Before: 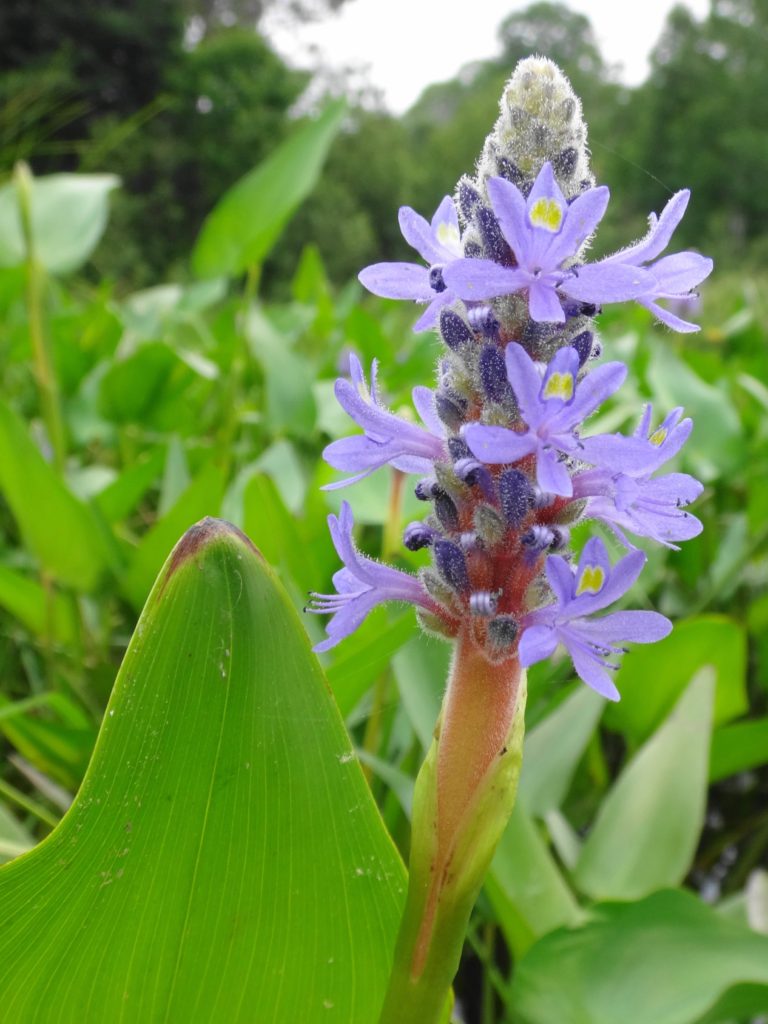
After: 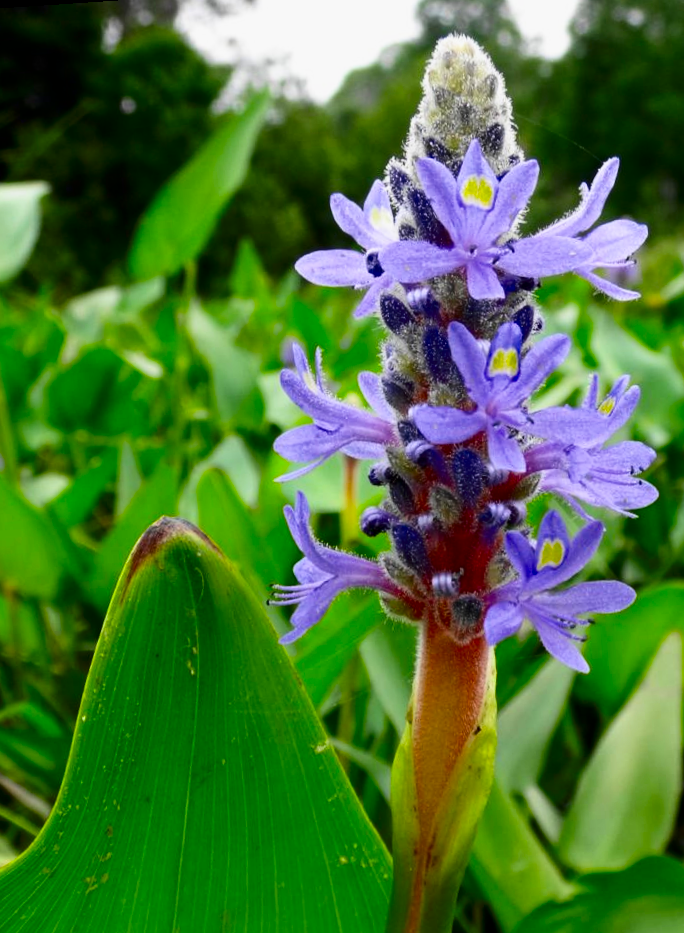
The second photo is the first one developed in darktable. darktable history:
filmic rgb: black relative exposure -12 EV, white relative exposure 2.8 EV, threshold 3 EV, target black luminance 0%, hardness 8.06, latitude 70.41%, contrast 1.14, highlights saturation mix 10%, shadows ↔ highlights balance -0.388%, color science v4 (2020), iterations of high-quality reconstruction 10, contrast in shadows soft, contrast in highlights soft, enable highlight reconstruction true
crop: left 9.929%, top 3.475%, right 9.188%, bottom 9.529%
contrast brightness saturation: contrast 0.19, brightness -0.24, saturation 0.11
rotate and perspective: rotation -4.2°, shear 0.006, automatic cropping off
